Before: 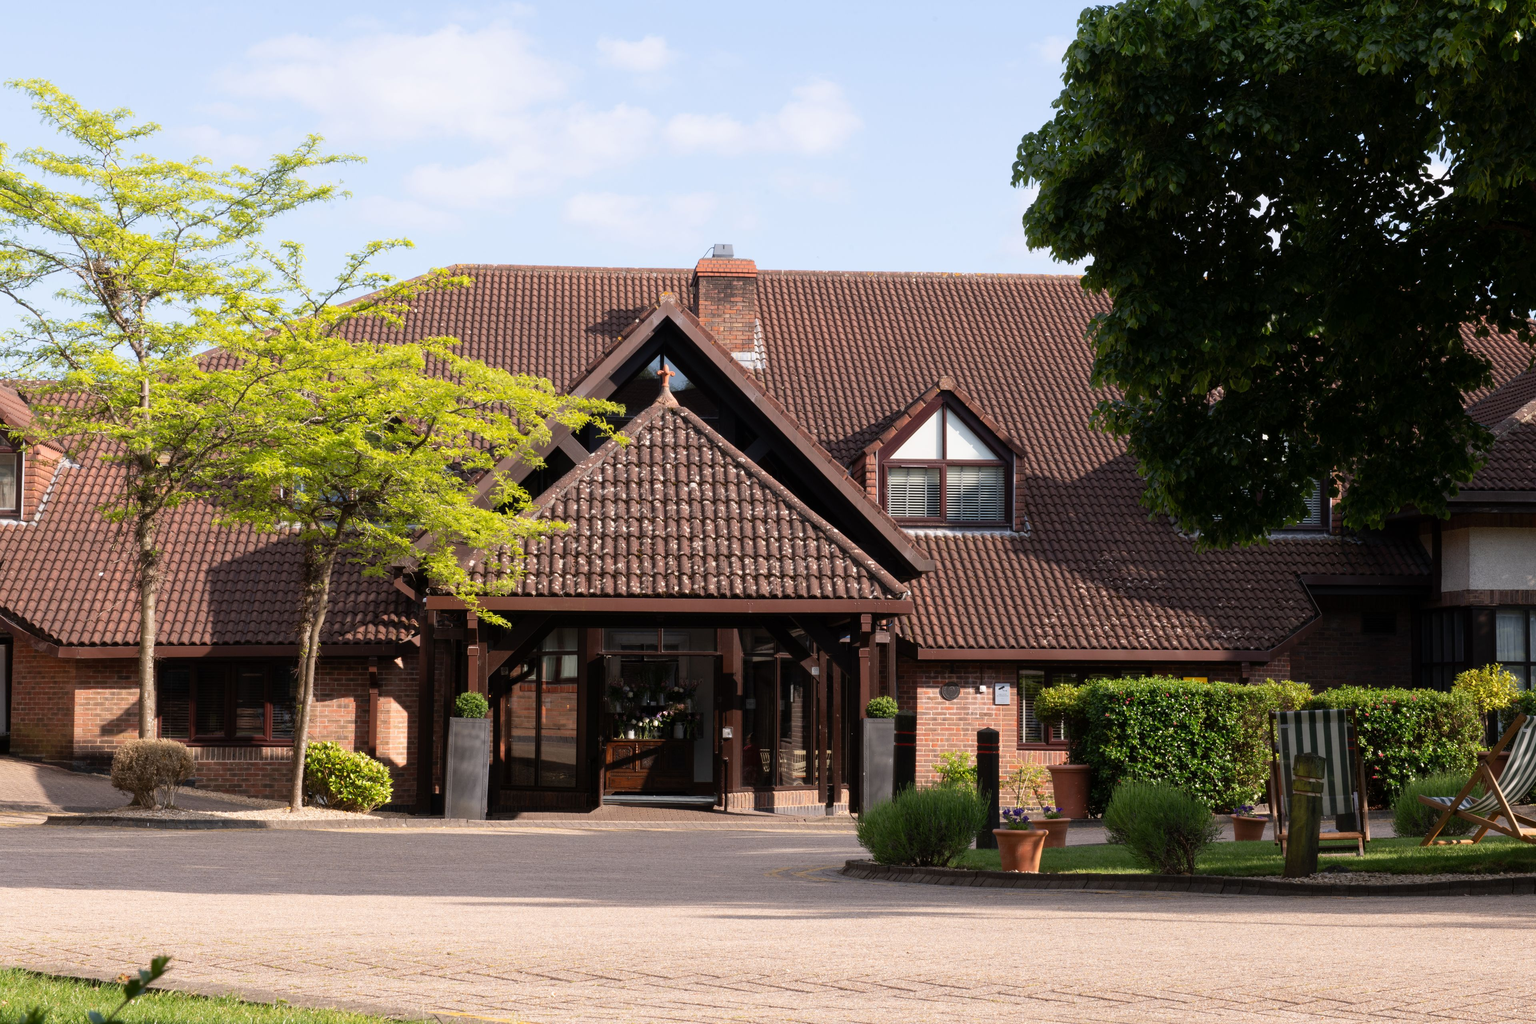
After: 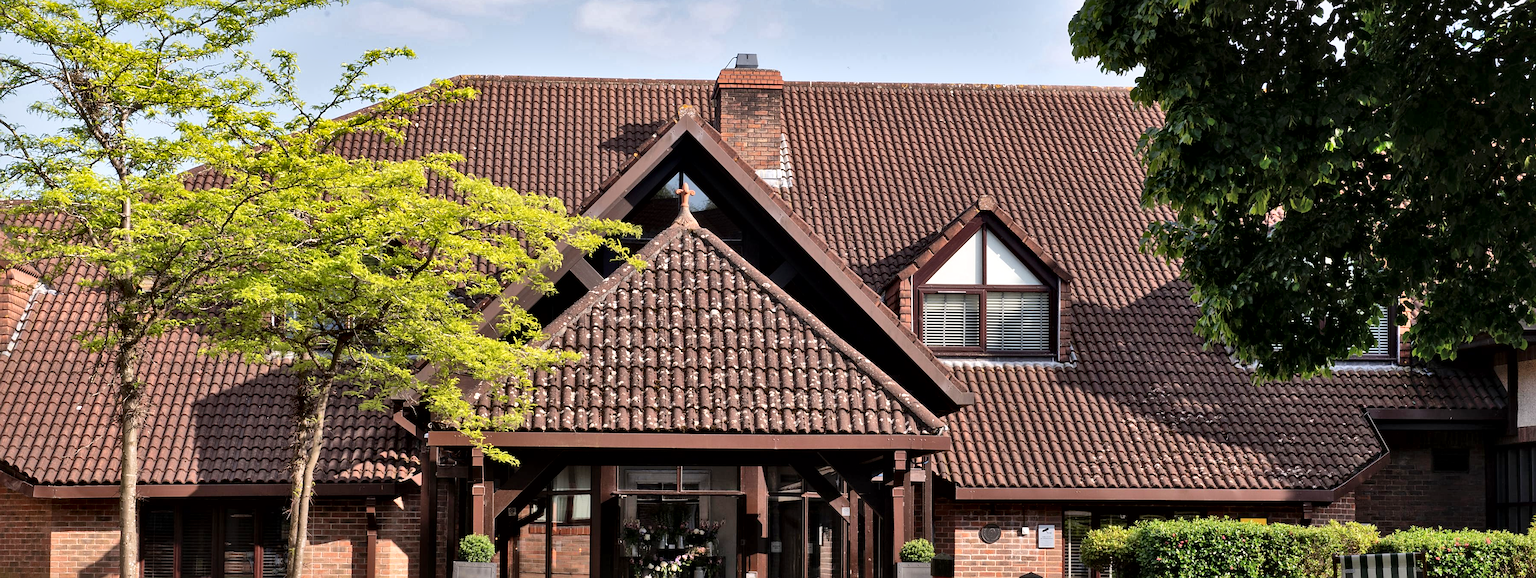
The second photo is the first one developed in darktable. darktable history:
local contrast: mode bilateral grid, contrast 24, coarseness 61, detail 152%, midtone range 0.2
shadows and highlights: shadows 58.55, highlights -60.37, soften with gaussian
crop: left 1.804%, top 19.018%, right 5.013%, bottom 28.34%
sharpen: on, module defaults
